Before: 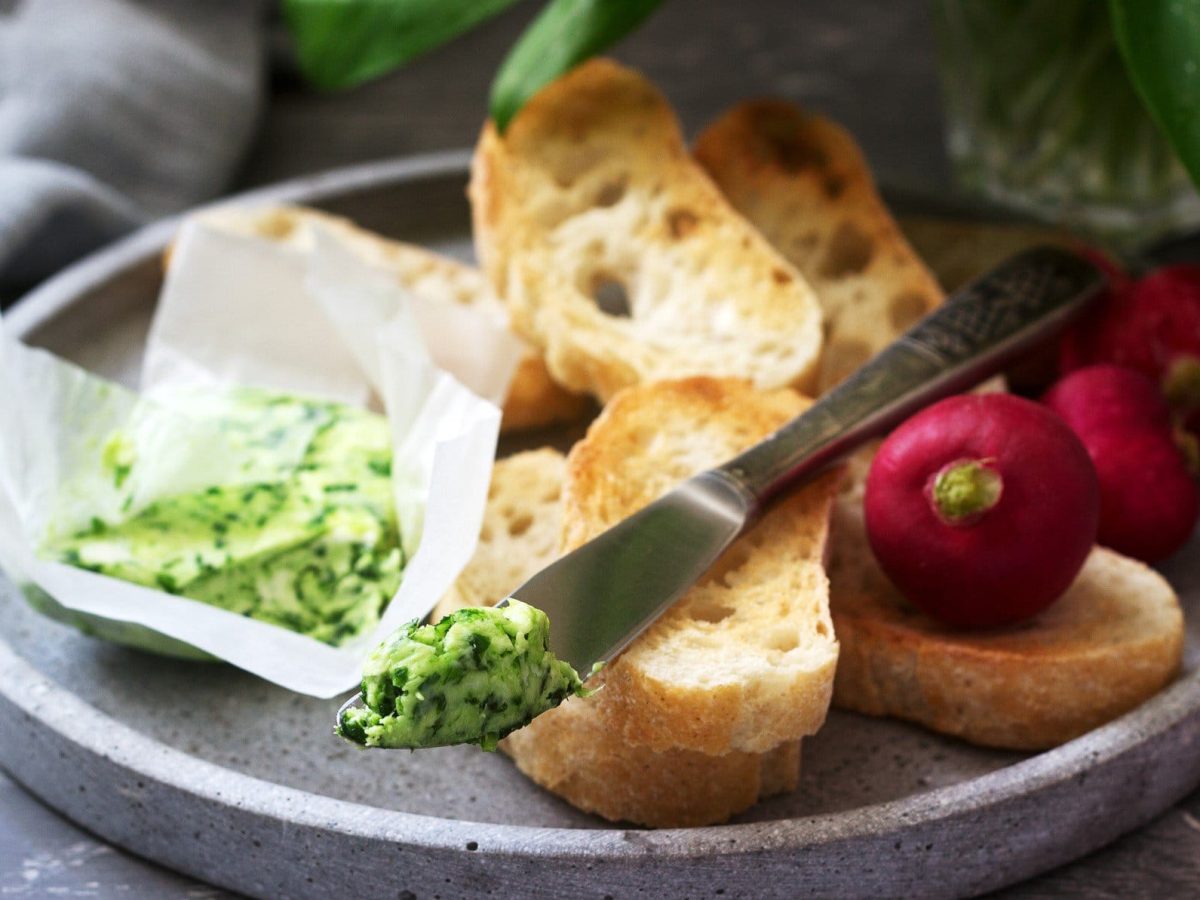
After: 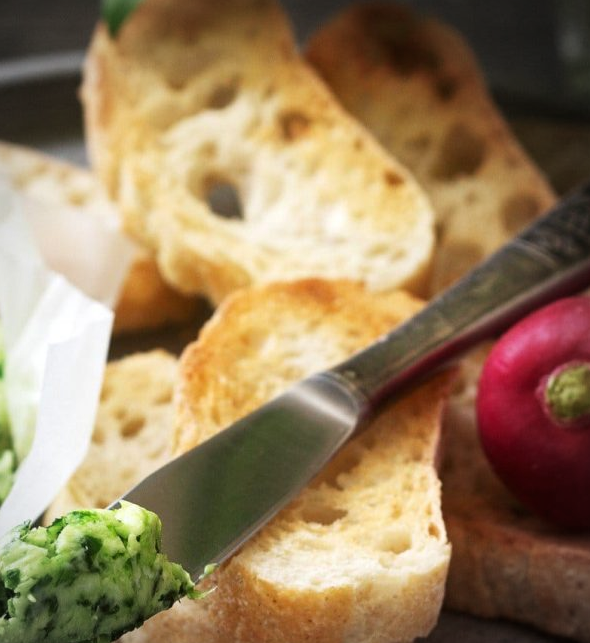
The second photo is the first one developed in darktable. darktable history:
crop: left 32.406%, top 10.923%, right 18.37%, bottom 17.537%
vignetting: fall-off start 81.74%, fall-off radius 61.31%, center (-0.075, 0.068), automatic ratio true, width/height ratio 1.419
